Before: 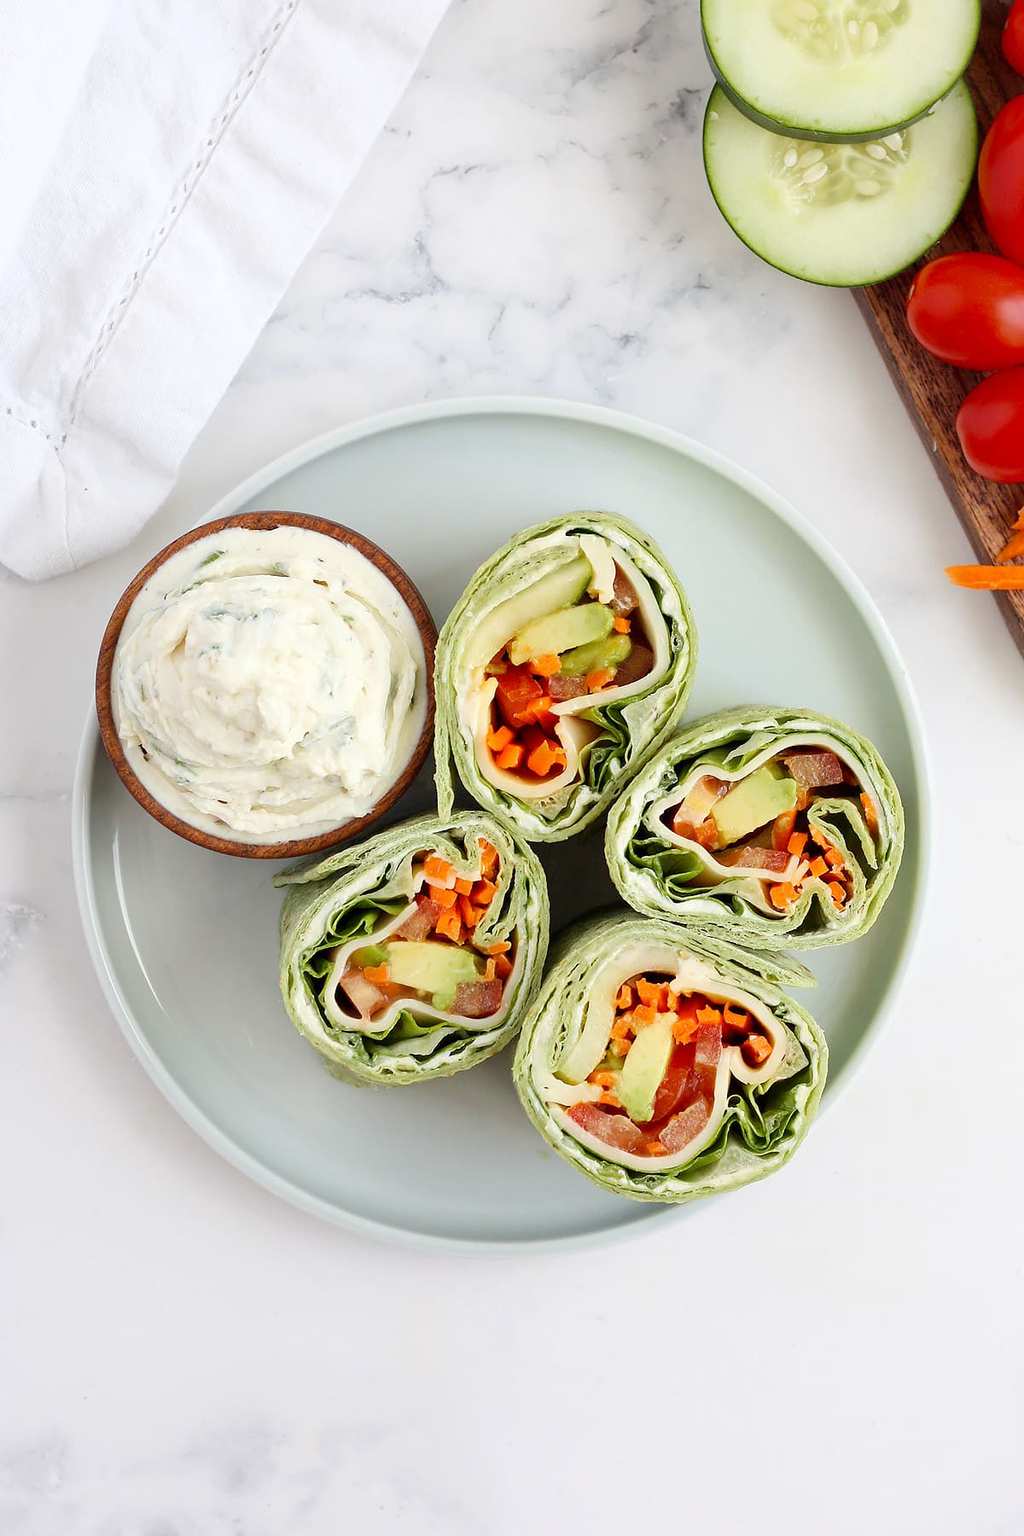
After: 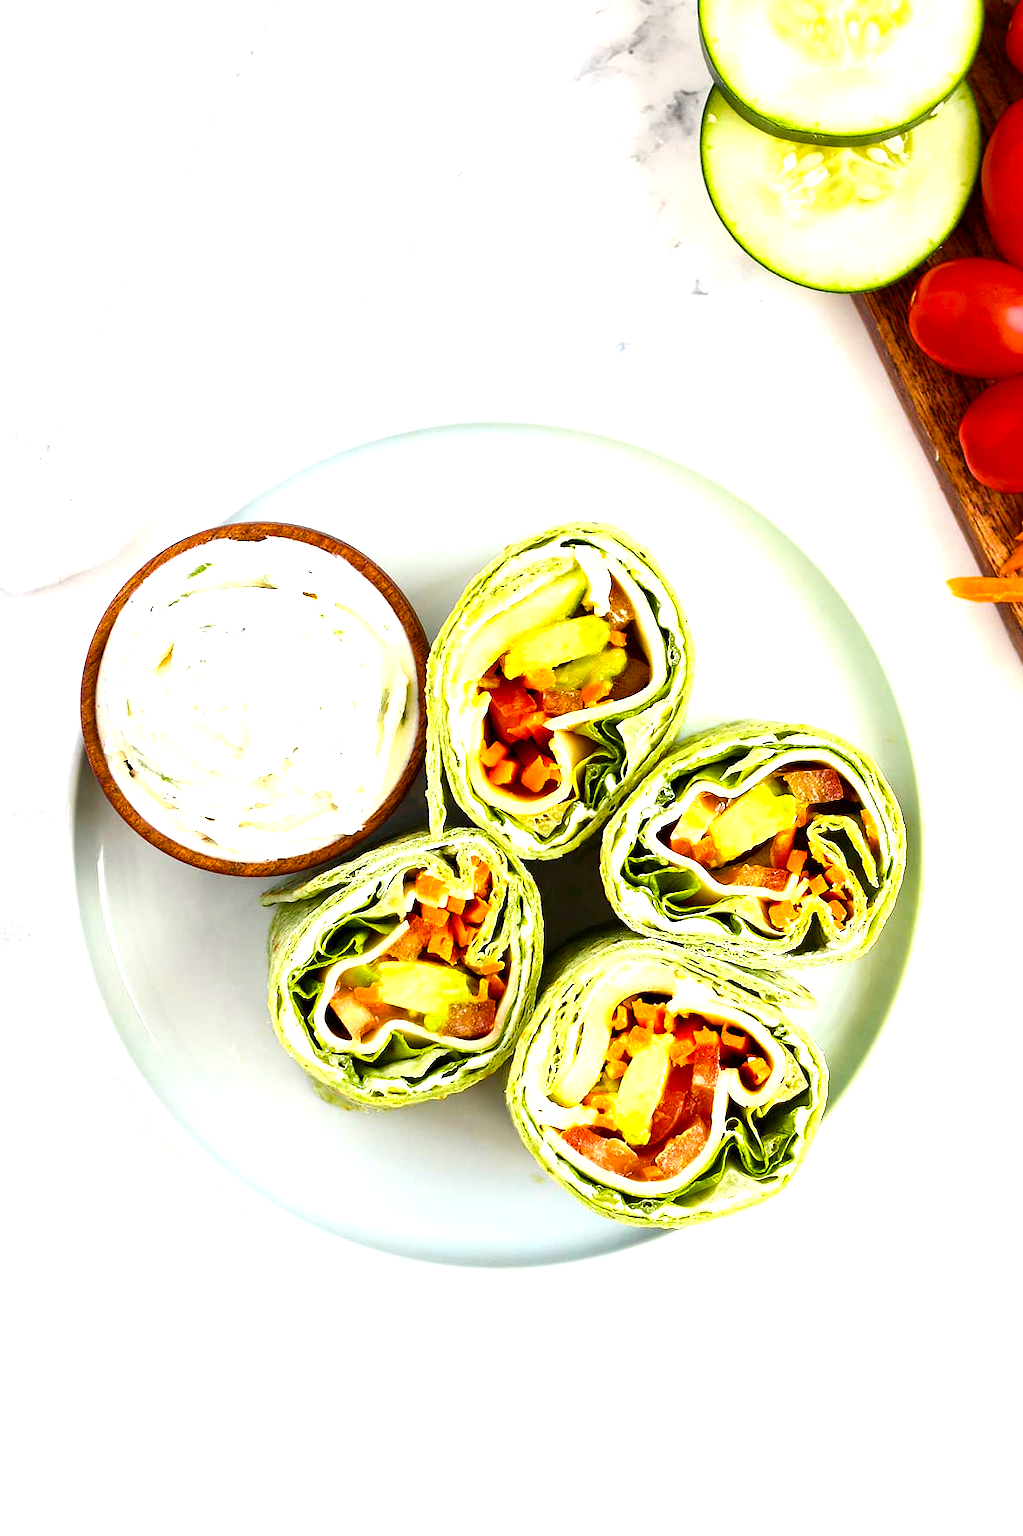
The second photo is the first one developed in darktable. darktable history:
color balance rgb: linear chroma grading › global chroma 9%, perceptual saturation grading › global saturation 36%, perceptual saturation grading › shadows 35%, perceptual brilliance grading › global brilliance 15%, perceptual brilliance grading › shadows -35%, global vibrance 15%
exposure: exposure 0.556 EV, compensate highlight preservation false
crop: left 1.743%, right 0.268%, bottom 2.011%
